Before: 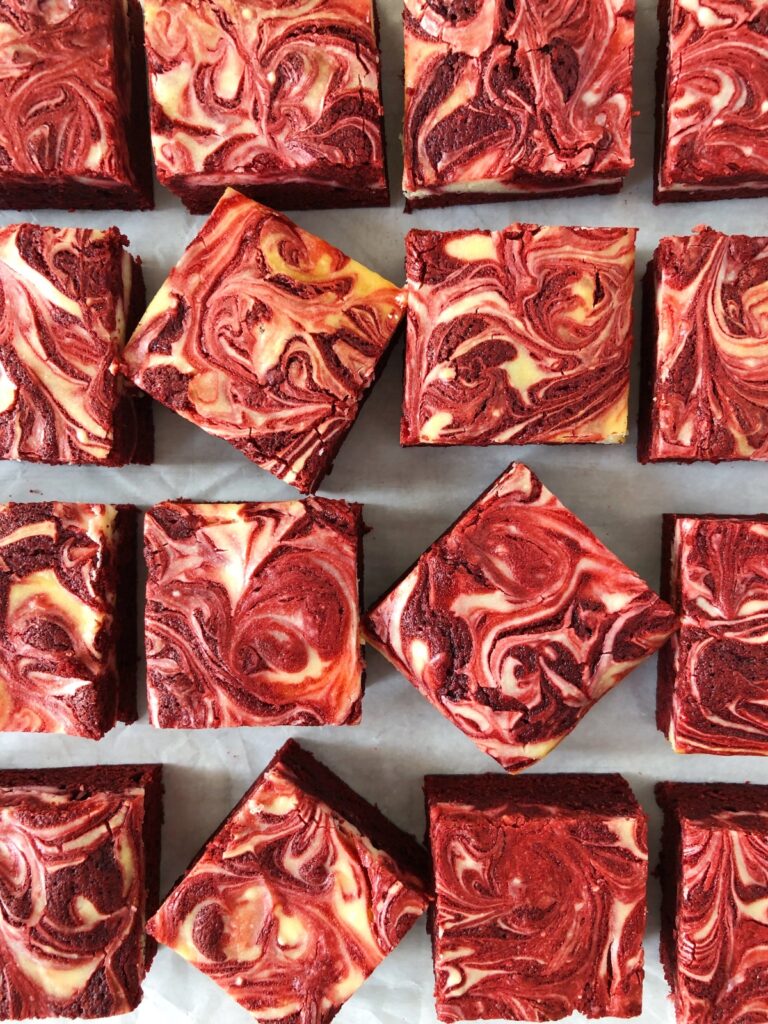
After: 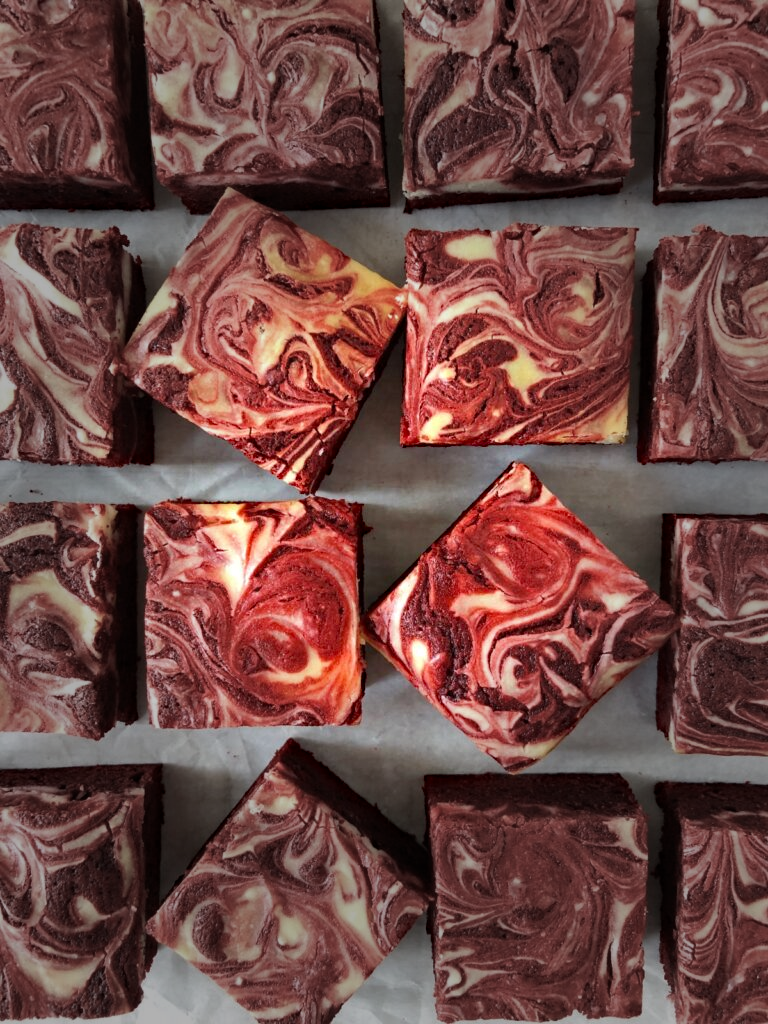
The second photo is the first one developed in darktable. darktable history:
vignetting: fall-off start 31.28%, fall-off radius 34.64%, brightness -0.575
haze removal: strength 0.29, distance 0.25, compatibility mode true, adaptive false
